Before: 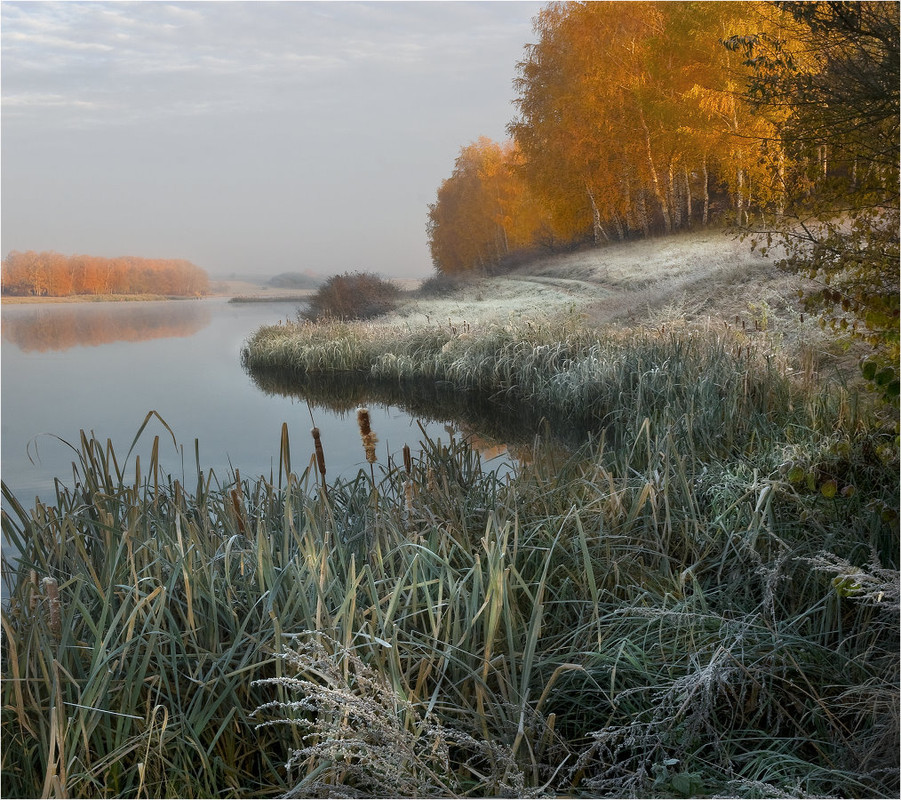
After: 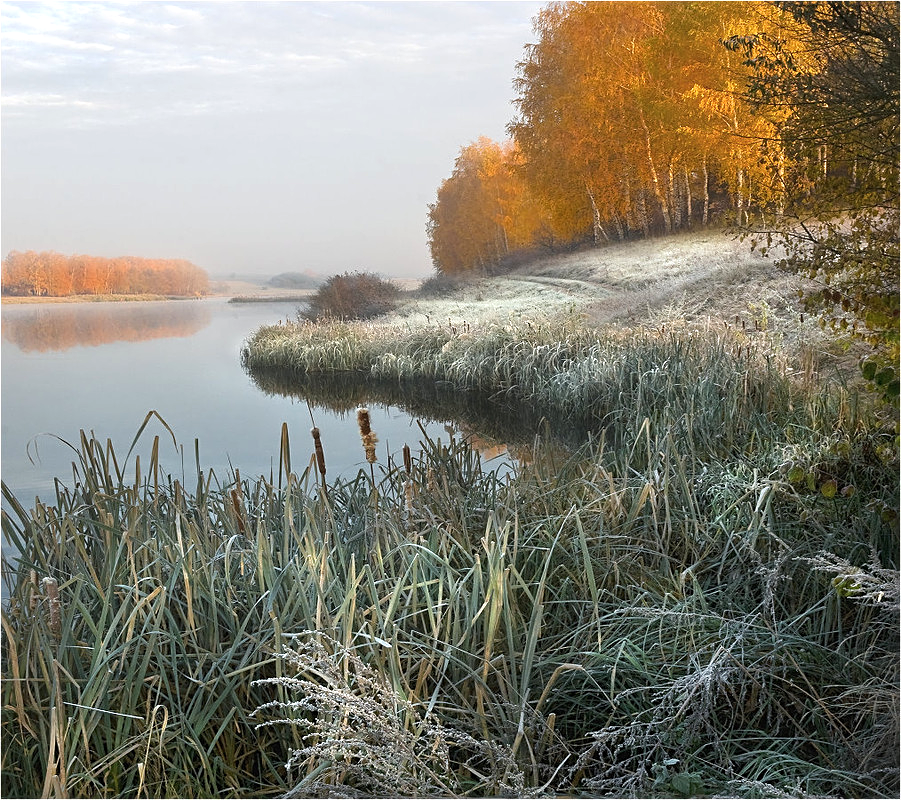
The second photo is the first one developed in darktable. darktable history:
exposure: black level correction -0.002, exposure 0.54 EV, compensate highlight preservation false
sharpen: on, module defaults
